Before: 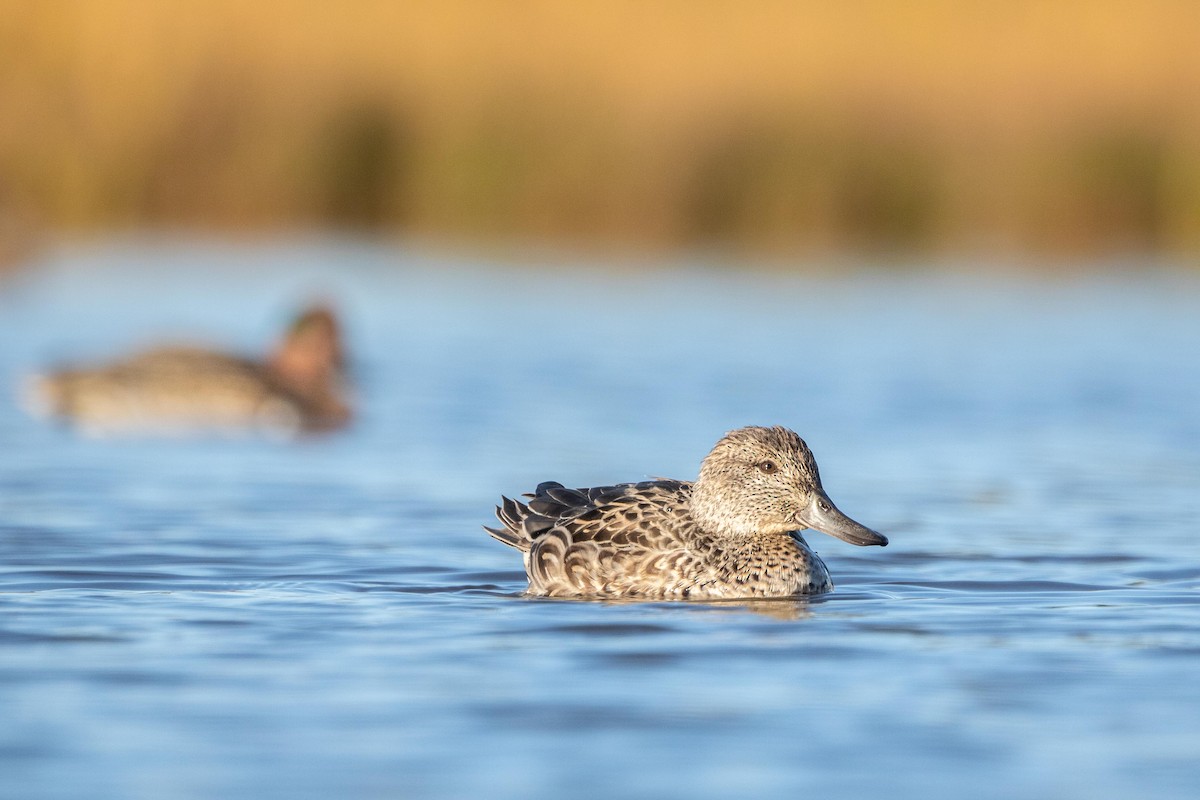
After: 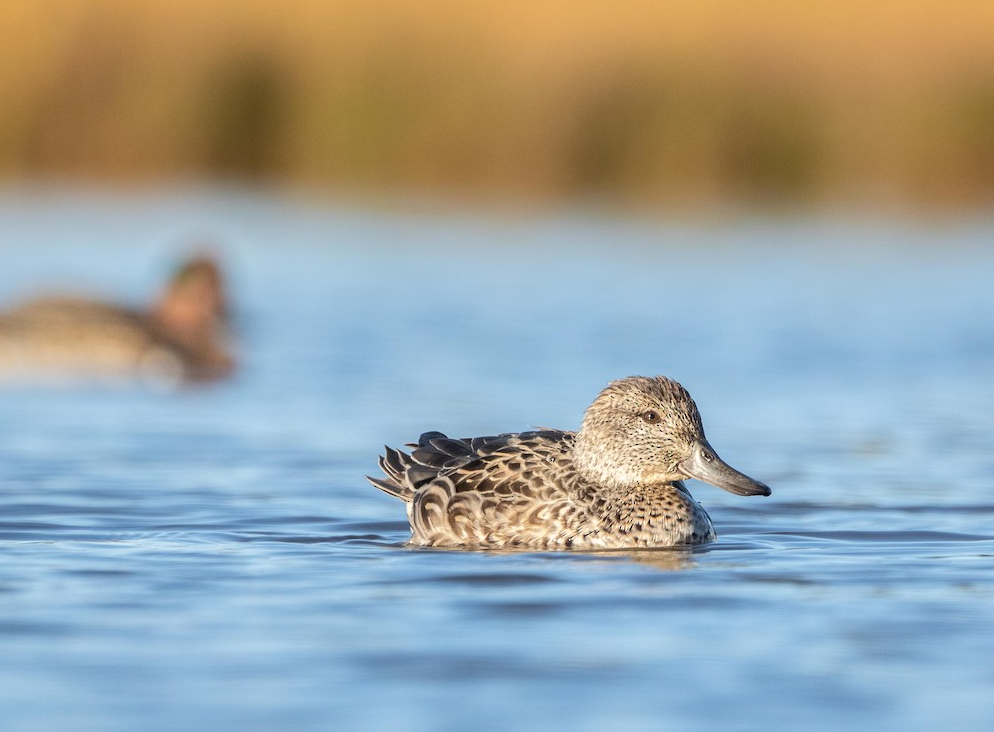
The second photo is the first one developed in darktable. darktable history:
white balance: red 1, blue 1
crop: left 9.807%, top 6.259%, right 7.334%, bottom 2.177%
